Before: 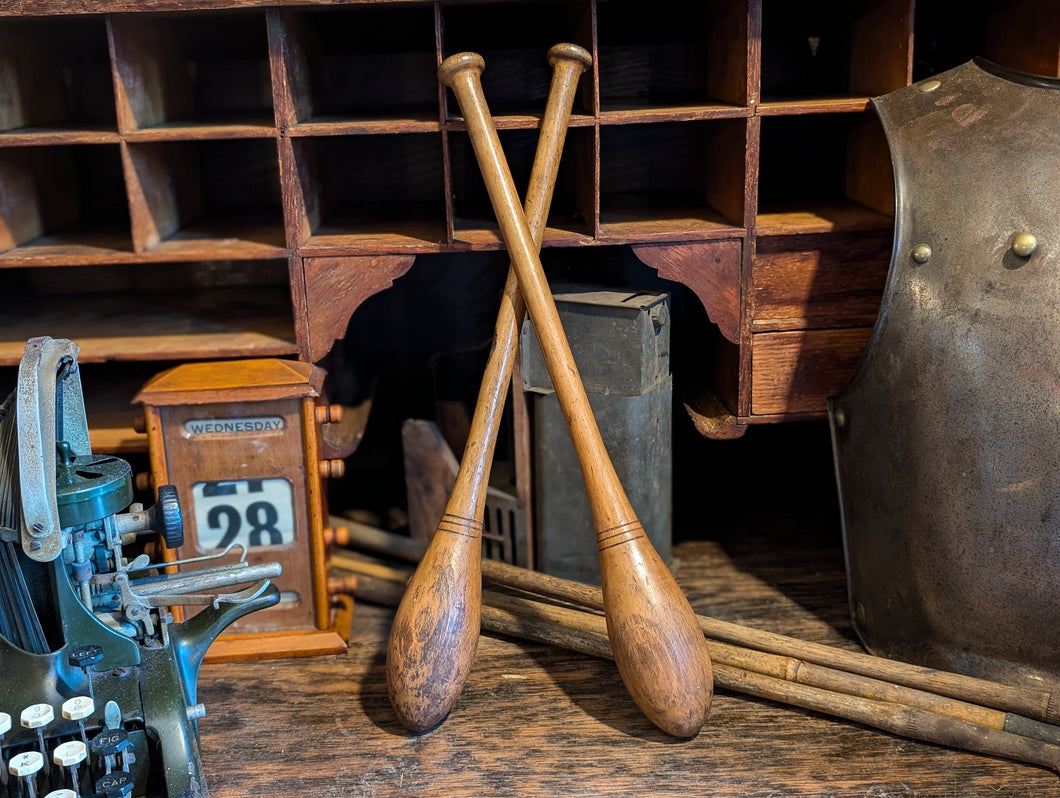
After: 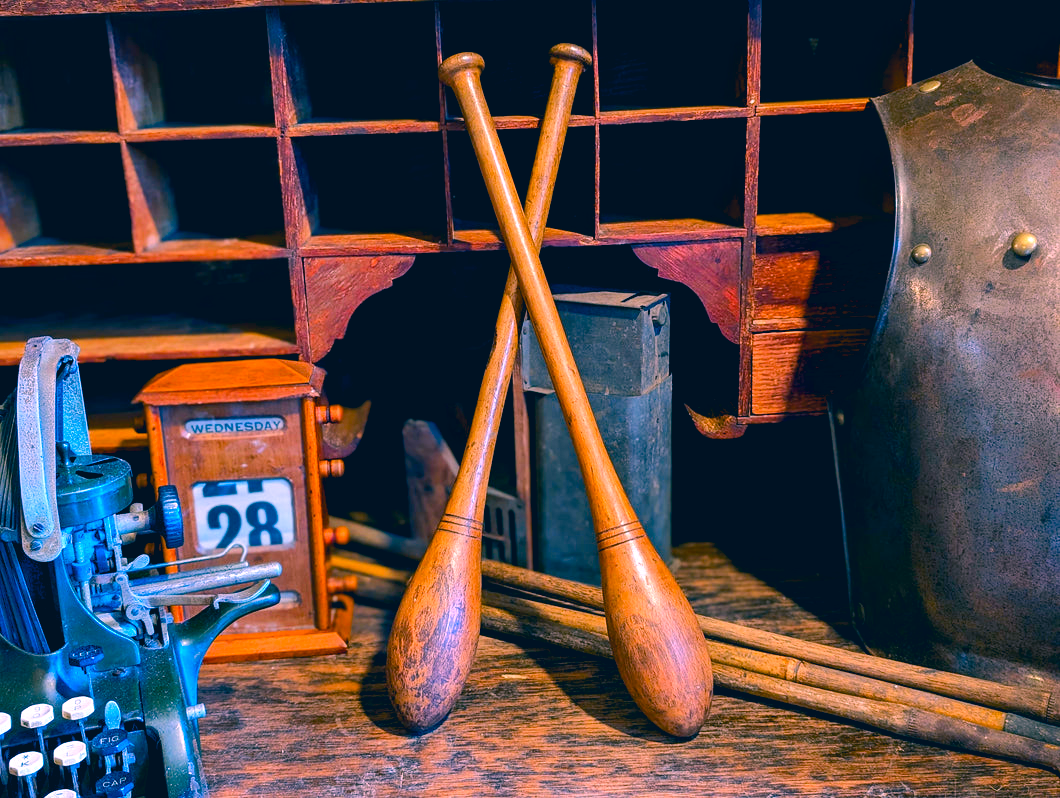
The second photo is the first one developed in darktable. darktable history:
color calibration: illuminant as shot in camera, x 0.358, y 0.373, temperature 4628.91 K
color correction: highlights a* 17.03, highlights b* 0.205, shadows a* -15.38, shadows b* -14.56, saturation 1.5
color balance rgb: global offset › luminance -0.51%, perceptual saturation grading › global saturation 27.53%, perceptual saturation grading › highlights -25%, perceptual saturation grading › shadows 25%, perceptual brilliance grading › highlights 6.62%, perceptual brilliance grading › mid-tones 17.07%, perceptual brilliance grading › shadows -5.23%
